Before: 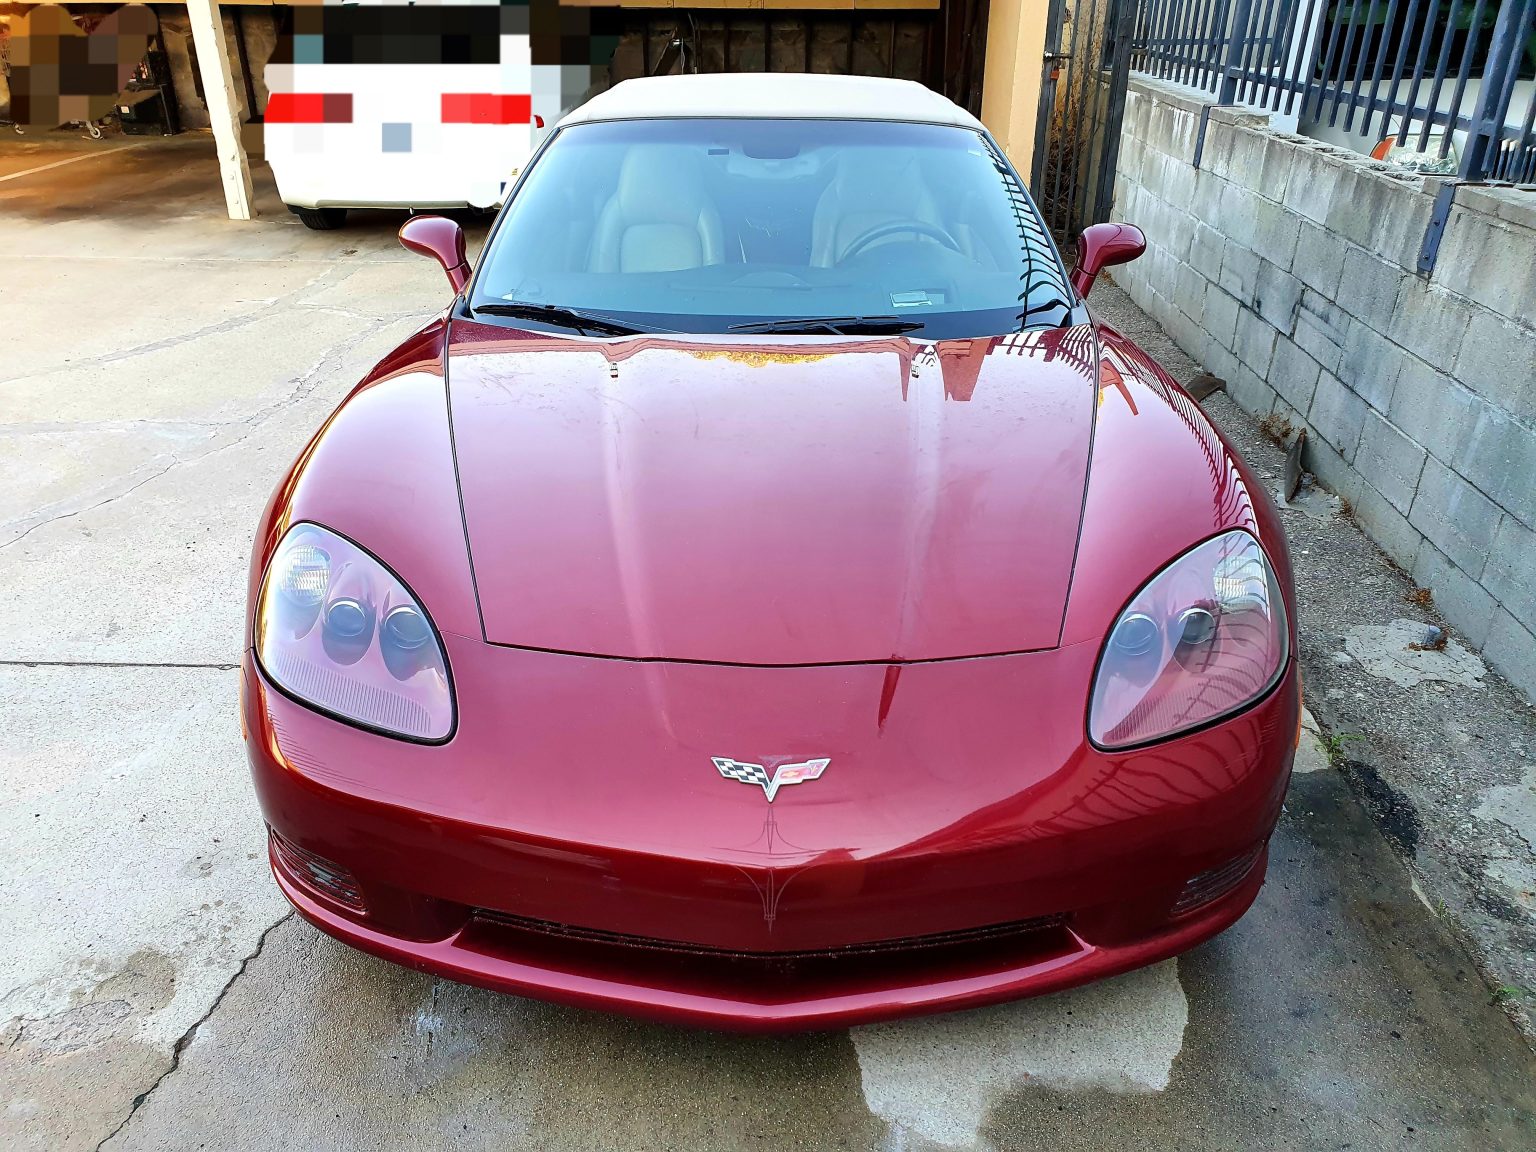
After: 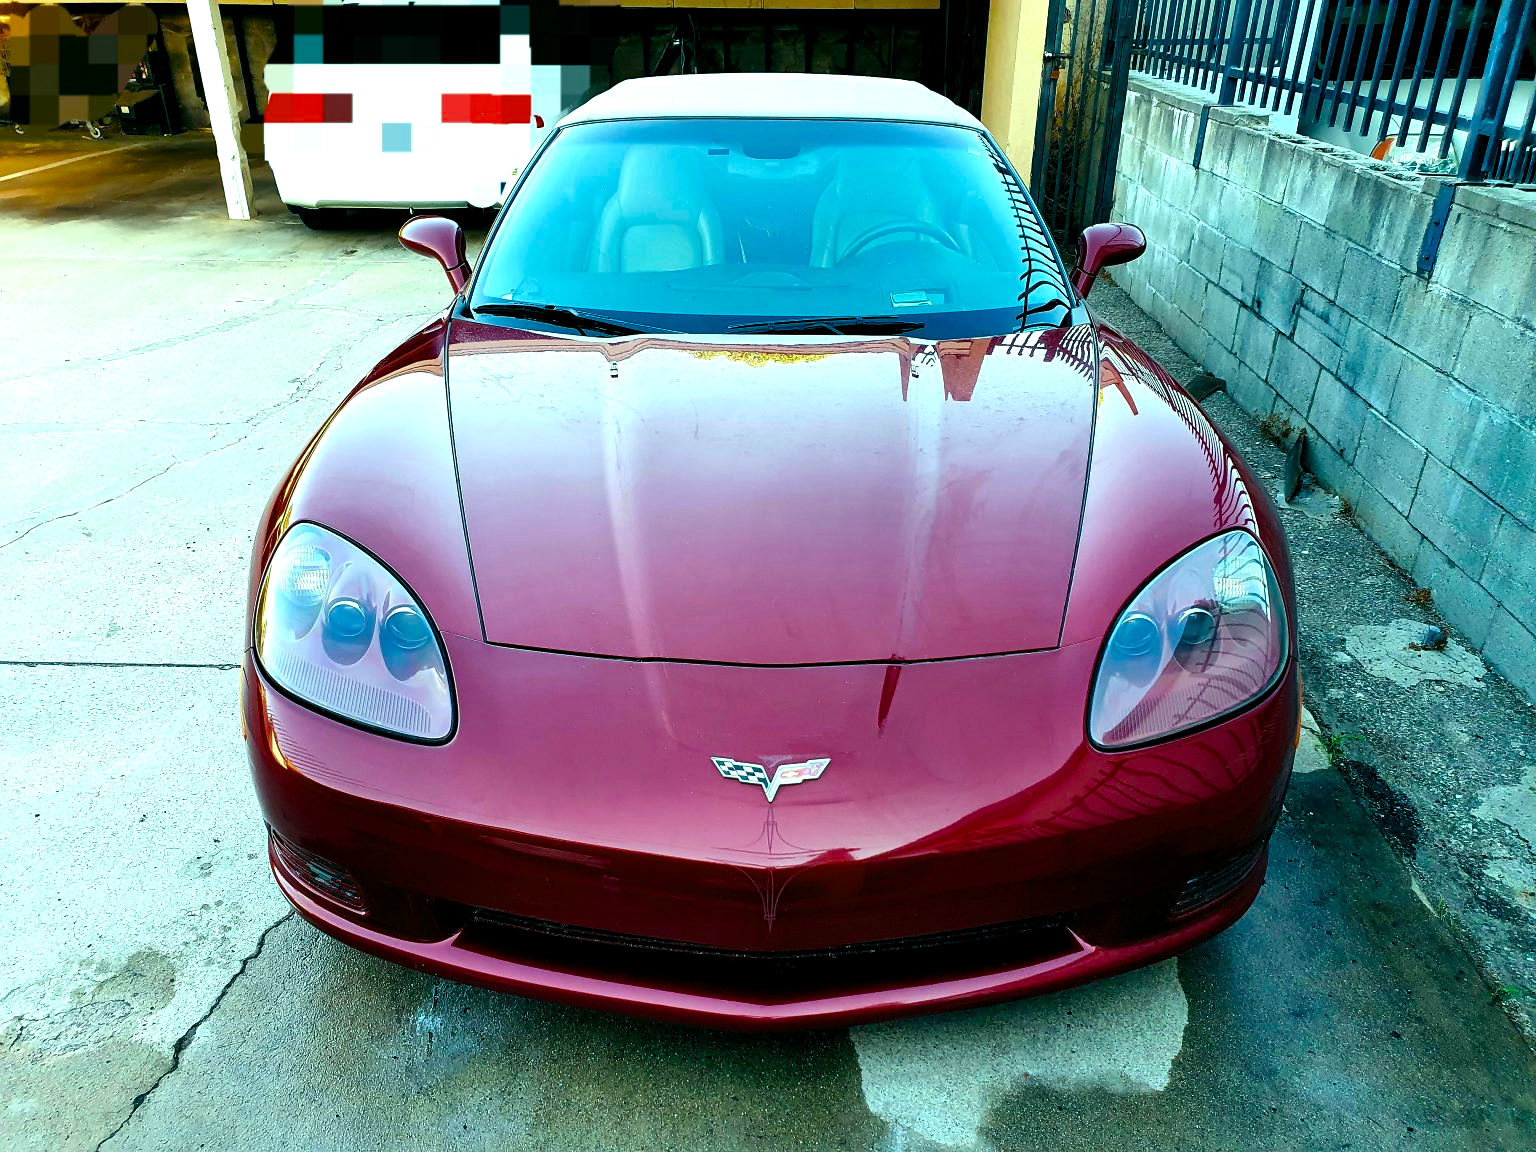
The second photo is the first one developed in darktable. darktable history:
exposure: exposure -0.36 EV, compensate highlight preservation false
shadows and highlights: shadows 30.86, highlights 0, soften with gaussian
white balance: red 0.984, blue 1.059
color balance rgb: shadows lift › luminance -7.7%, shadows lift › chroma 2.13%, shadows lift › hue 165.27°, power › luminance -7.77%, power › chroma 1.1%, power › hue 215.88°, highlights gain › luminance 15.15%, highlights gain › chroma 7%, highlights gain › hue 125.57°, global offset › luminance -0.33%, global offset › chroma 0.11%, global offset › hue 165.27°, perceptual saturation grading › global saturation 24.42%, perceptual saturation grading › highlights -24.42%, perceptual saturation grading › mid-tones 24.42%, perceptual saturation grading › shadows 40%, perceptual brilliance grading › global brilliance -5%, perceptual brilliance grading › highlights 24.42%, perceptual brilliance grading › mid-tones 7%, perceptual brilliance grading › shadows -5%
